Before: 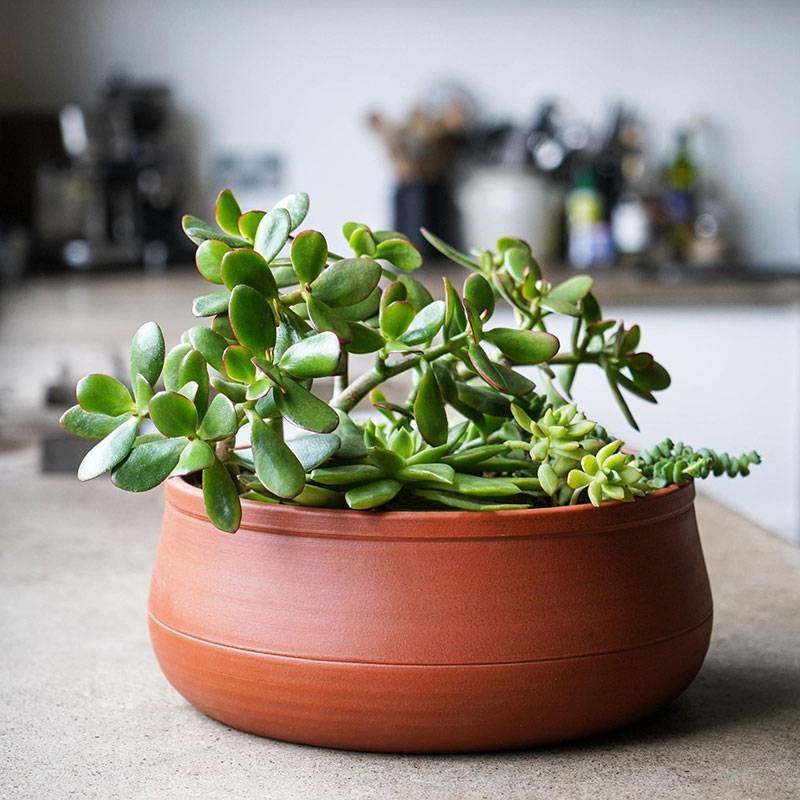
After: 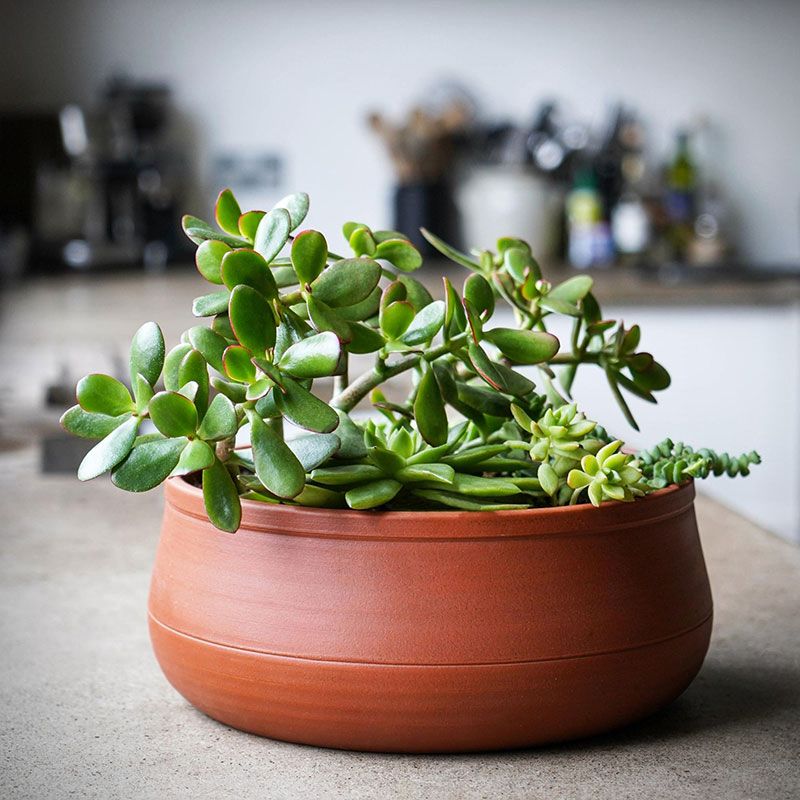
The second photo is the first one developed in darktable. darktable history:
vignetting: fall-off start 91.19%
shadows and highlights: radius 125.46, shadows 30.51, highlights -30.51, low approximation 0.01, soften with gaussian
white balance: red 1, blue 1
